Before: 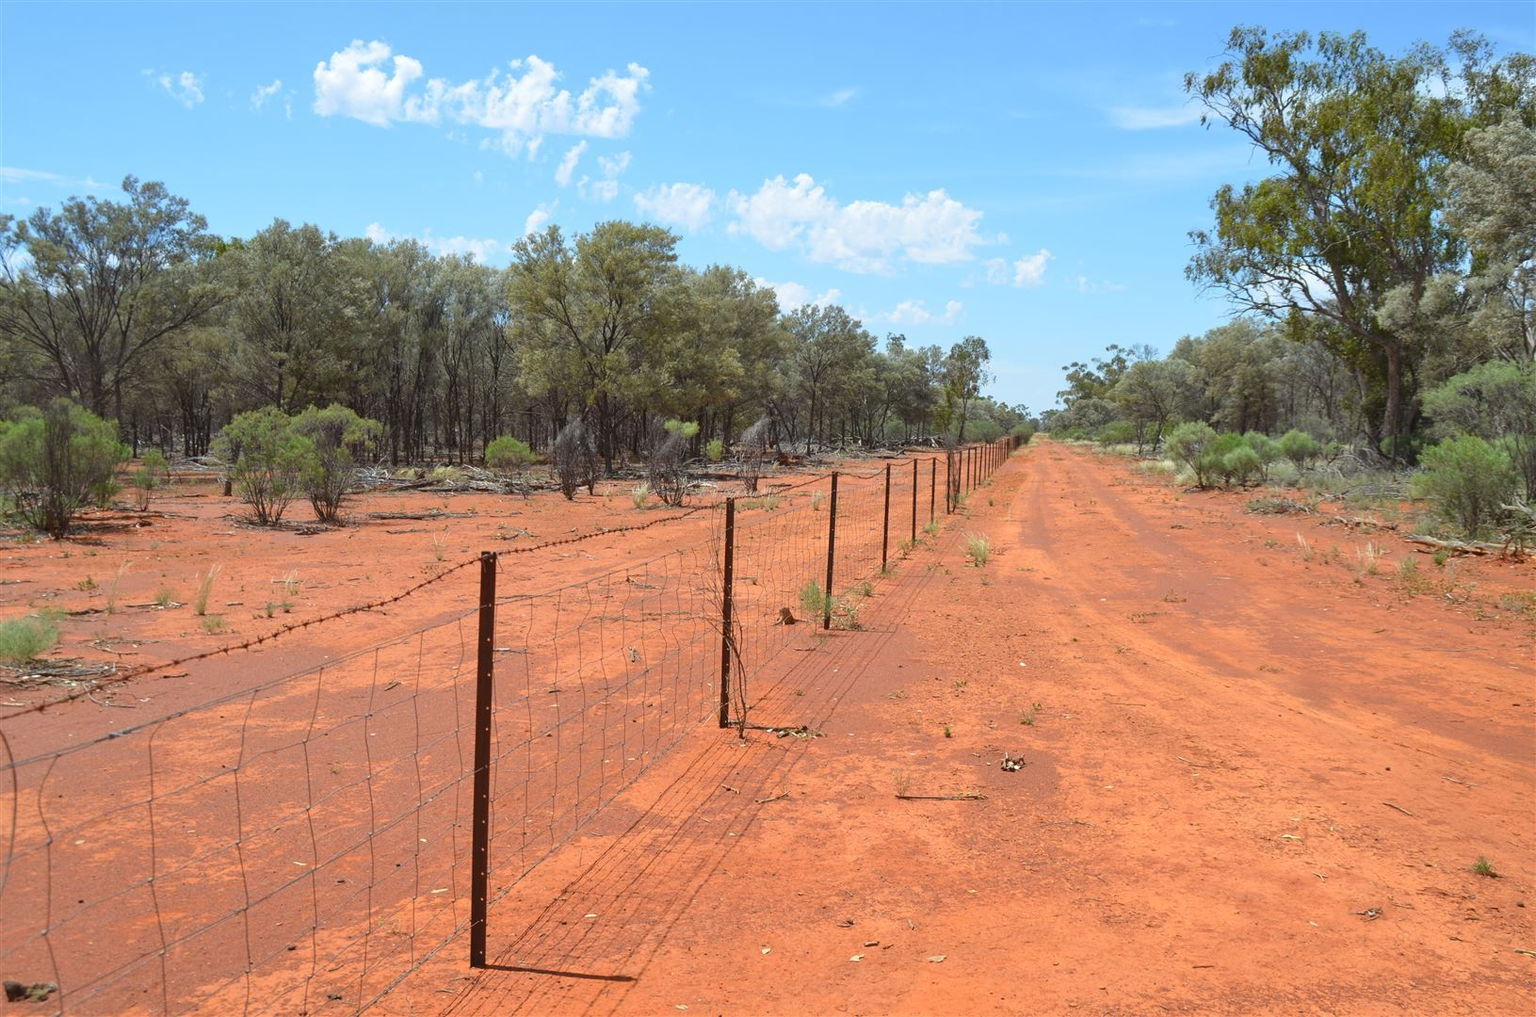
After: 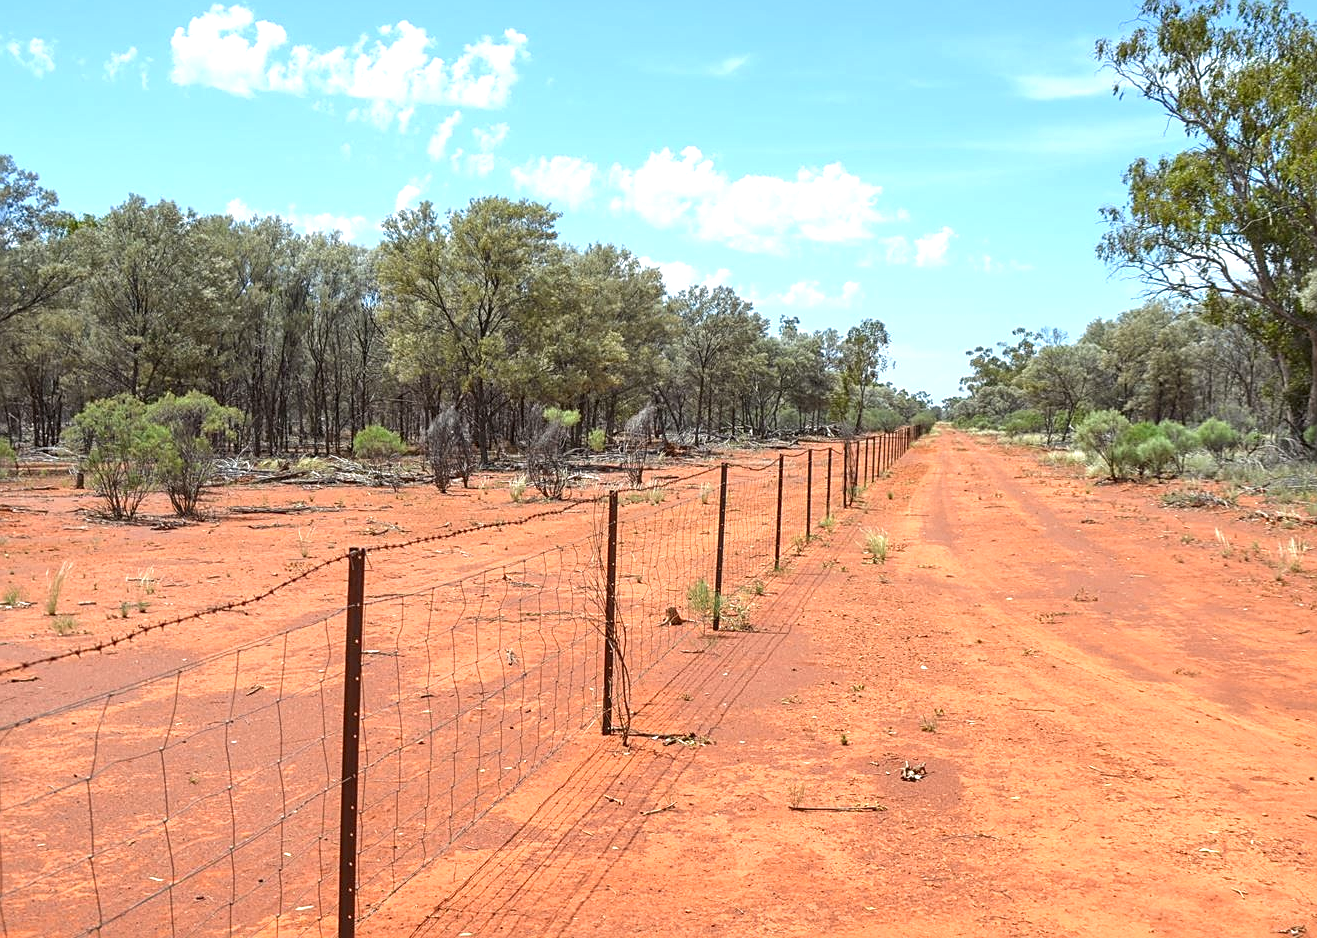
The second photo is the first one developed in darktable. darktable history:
exposure: black level correction 0.001, exposure 0.499 EV, compensate highlight preservation false
crop: left 9.957%, top 3.536%, right 9.271%, bottom 9.55%
local contrast: on, module defaults
sharpen: on, module defaults
